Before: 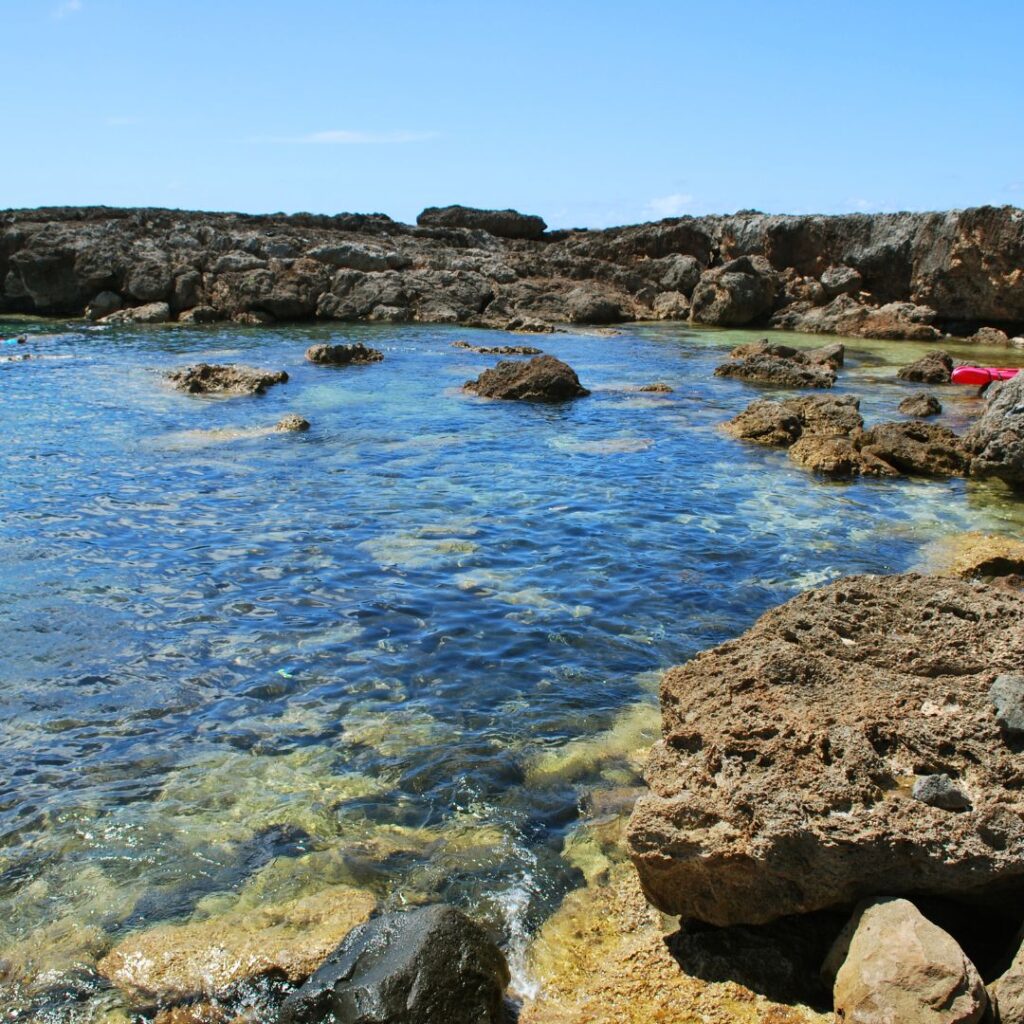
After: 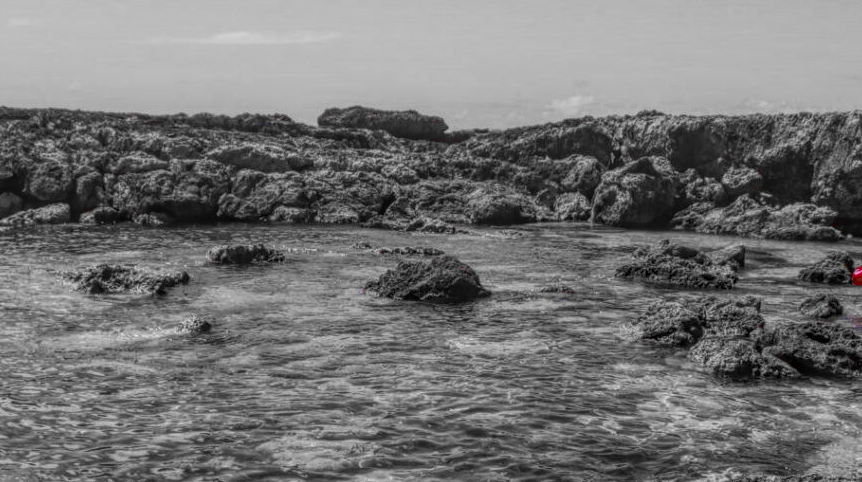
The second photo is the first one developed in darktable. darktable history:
crop and rotate: left 9.711%, top 9.745%, right 6.073%, bottom 43.176%
contrast brightness saturation: contrast 0.069, brightness -0.145, saturation 0.11
exposure: compensate highlight preservation false
color zones: curves: ch0 [(0, 0.278) (0.143, 0.5) (0.286, 0.5) (0.429, 0.5) (0.571, 0.5) (0.714, 0.5) (0.857, 0.5) (1, 0.5)]; ch1 [(0, 1) (0.143, 0.165) (0.286, 0) (0.429, 0) (0.571, 0) (0.714, 0) (0.857, 0.5) (1, 0.5)]; ch2 [(0, 0.508) (0.143, 0.5) (0.286, 0.5) (0.429, 0.5) (0.571, 0.5) (0.714, 0.5) (0.857, 0.5) (1, 0.5)], mix 30.39%
local contrast: highlights 20%, shadows 29%, detail 200%, midtone range 0.2
